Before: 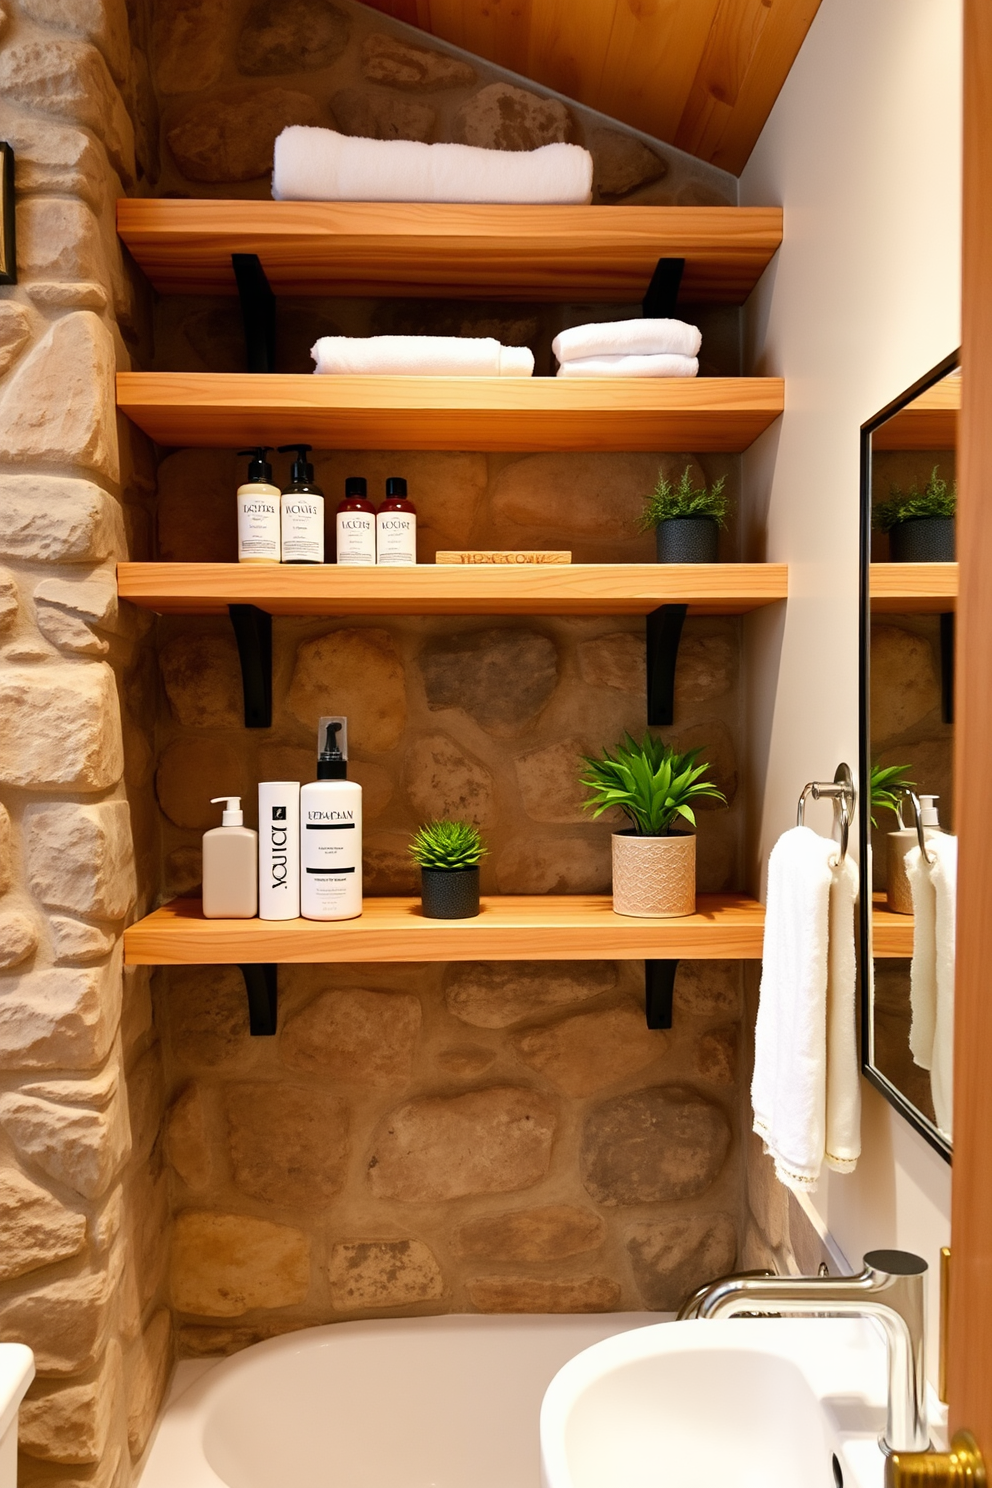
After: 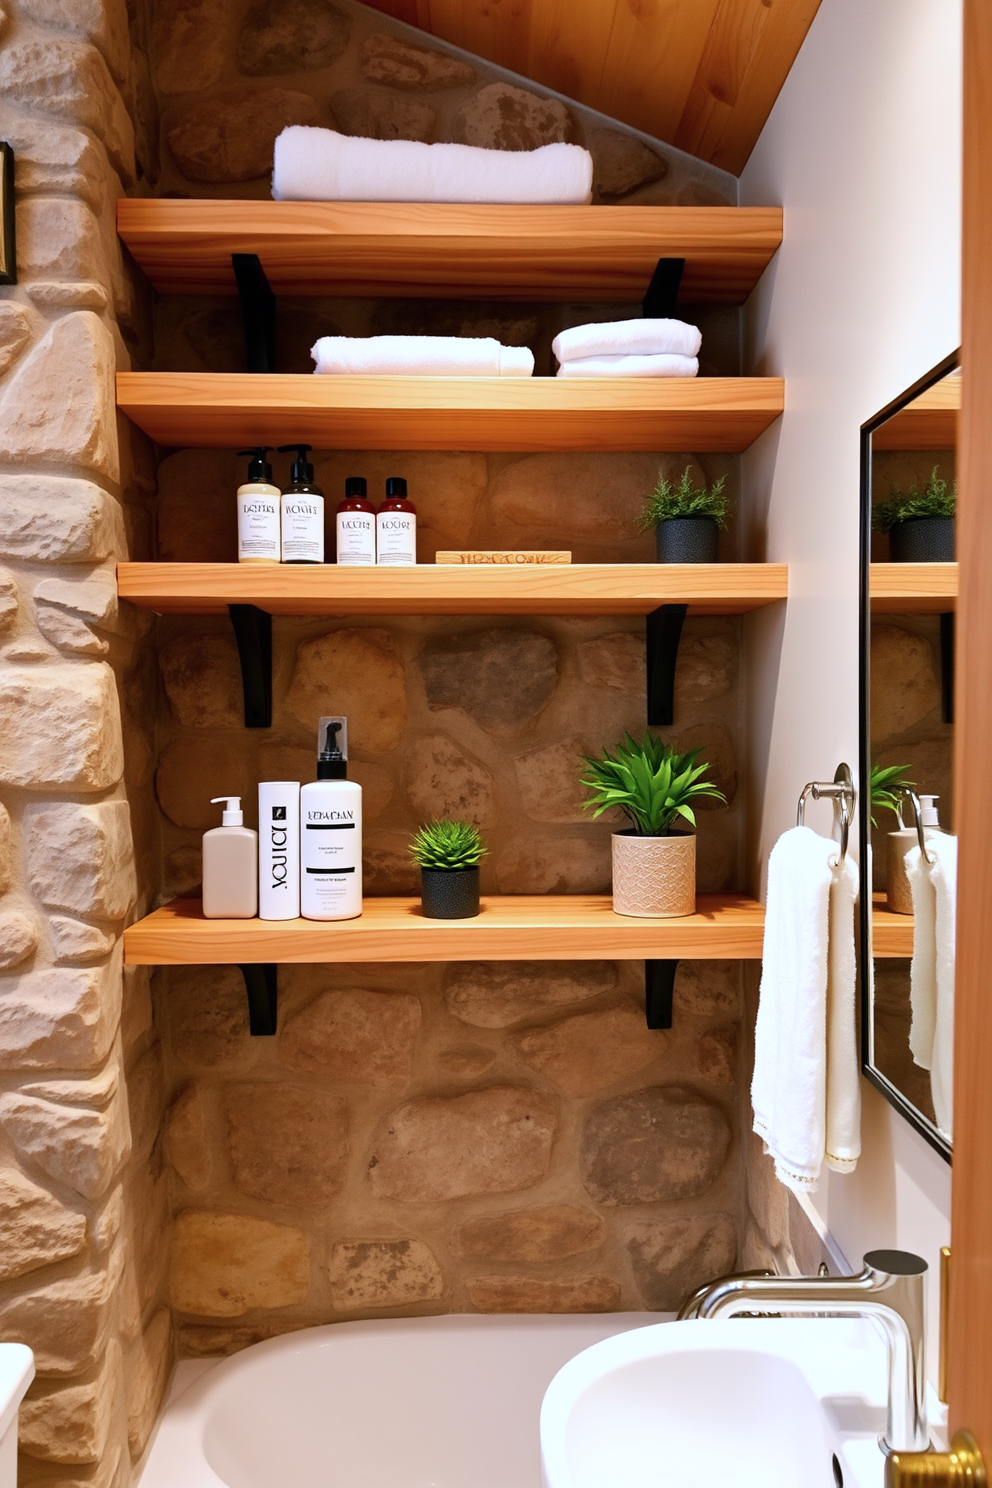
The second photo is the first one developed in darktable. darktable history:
color calibration: gray › normalize channels true, illuminant as shot in camera, x 0.37, y 0.382, temperature 4314.92 K, gamut compression 0.018
